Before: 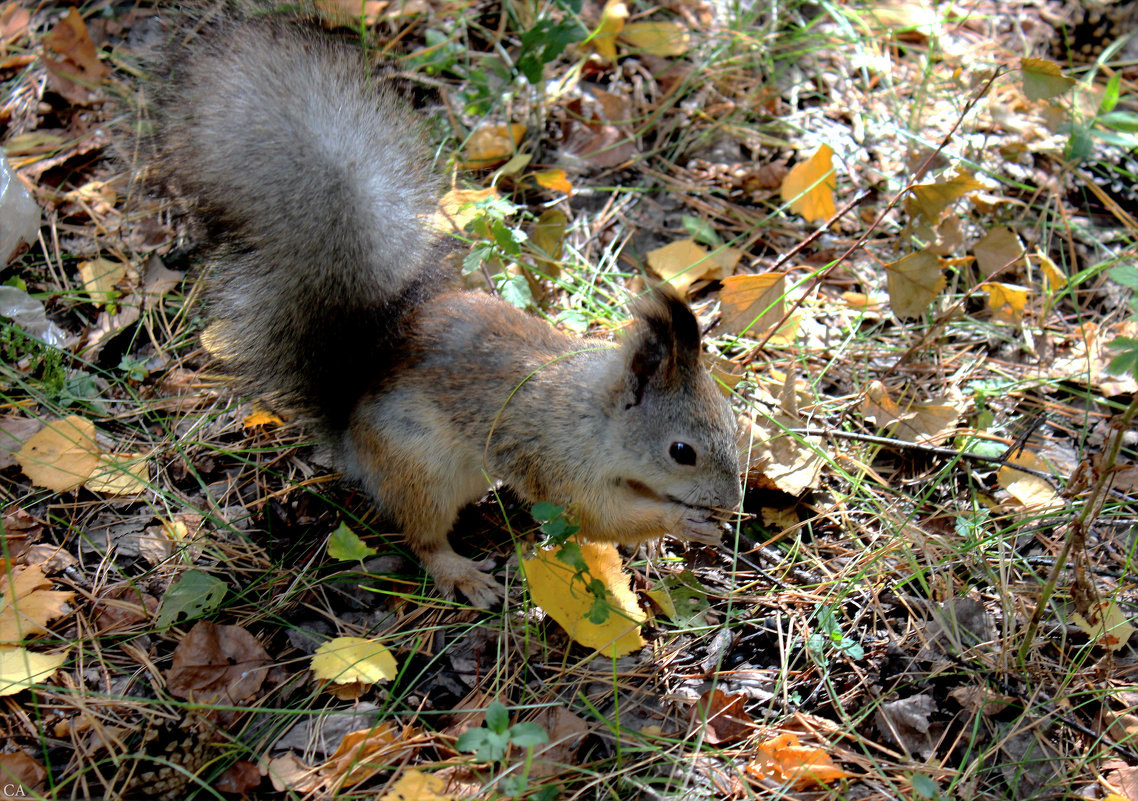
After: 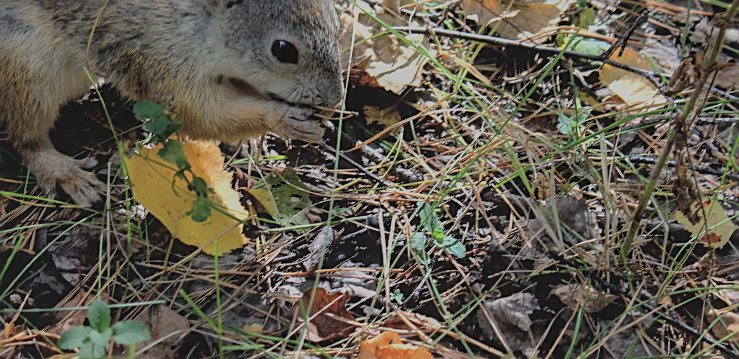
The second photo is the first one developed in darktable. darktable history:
crop and rotate: left 35.033%, top 50.251%, bottom 4.857%
exposure: black level correction -0.035, exposure -0.496 EV, compensate highlight preservation false
sharpen: on, module defaults
filmic rgb: middle gray luminance 29.85%, black relative exposure -8.93 EV, white relative exposure 6.99 EV, threshold 2.96 EV, target black luminance 0%, hardness 2.98, latitude 2.6%, contrast 0.96, highlights saturation mix 6.18%, shadows ↔ highlights balance 11.87%, enable highlight reconstruction true
shadows and highlights: shadows 33.38, highlights -45.73, compress 49.73%, soften with gaussian
local contrast: detail 130%
